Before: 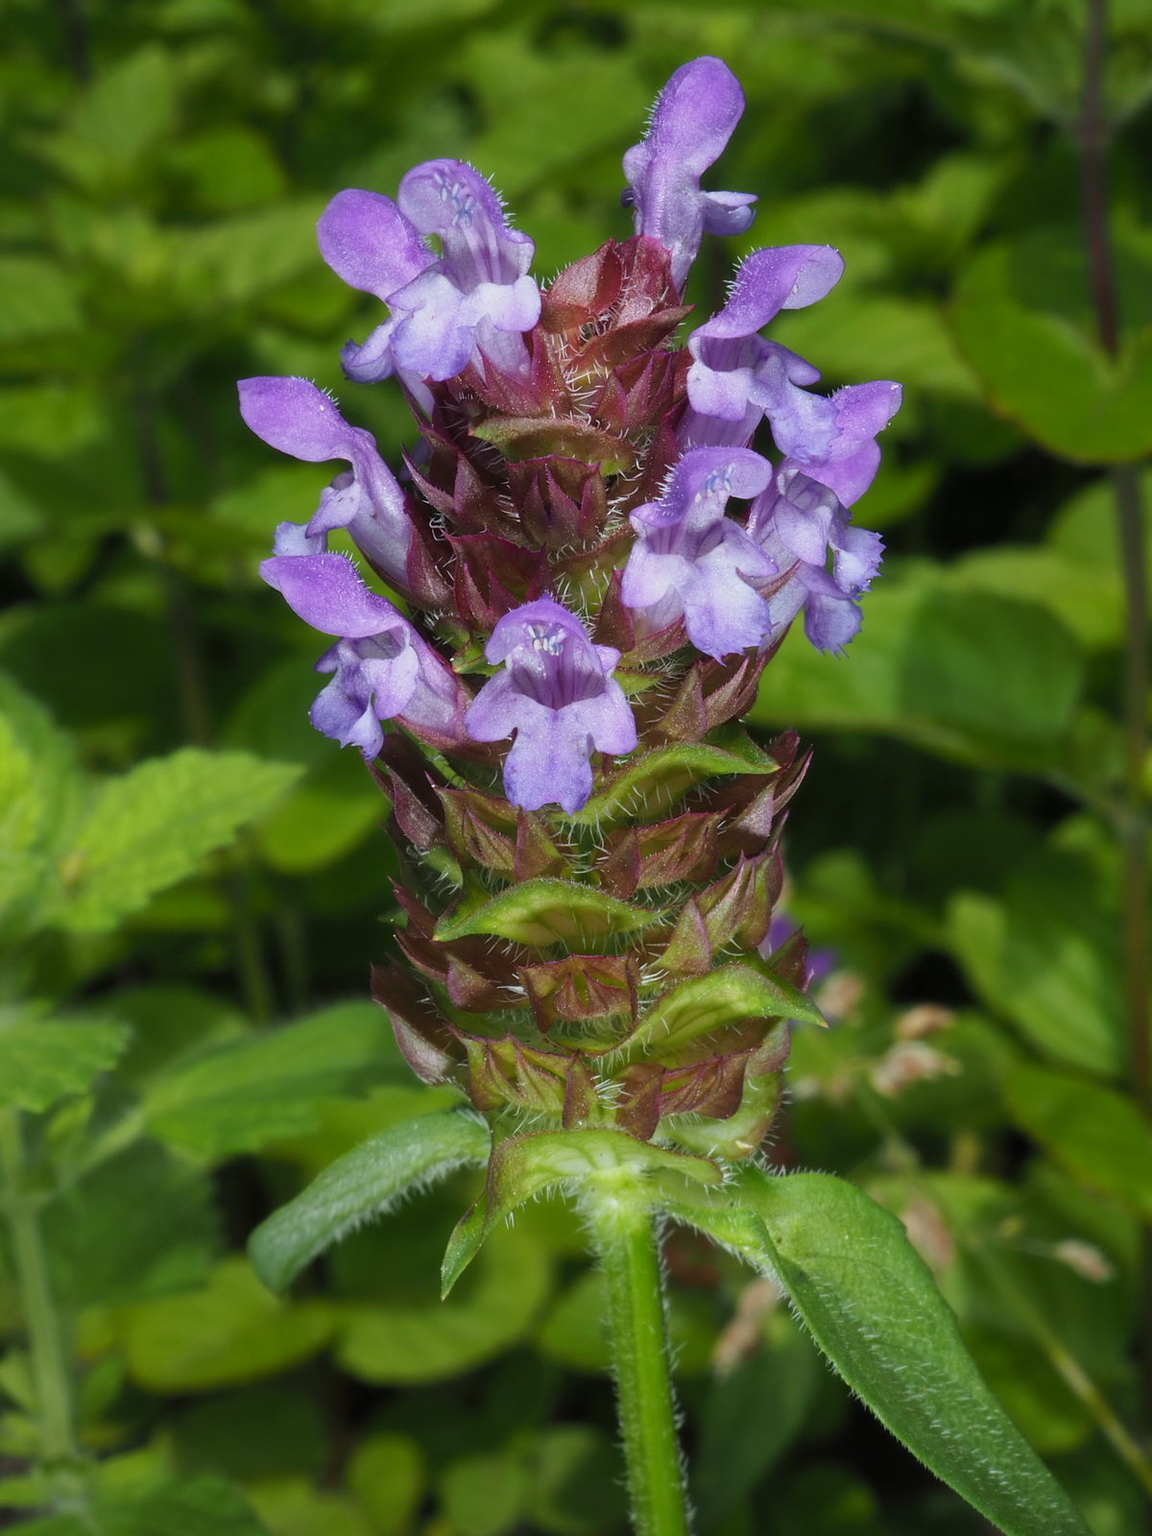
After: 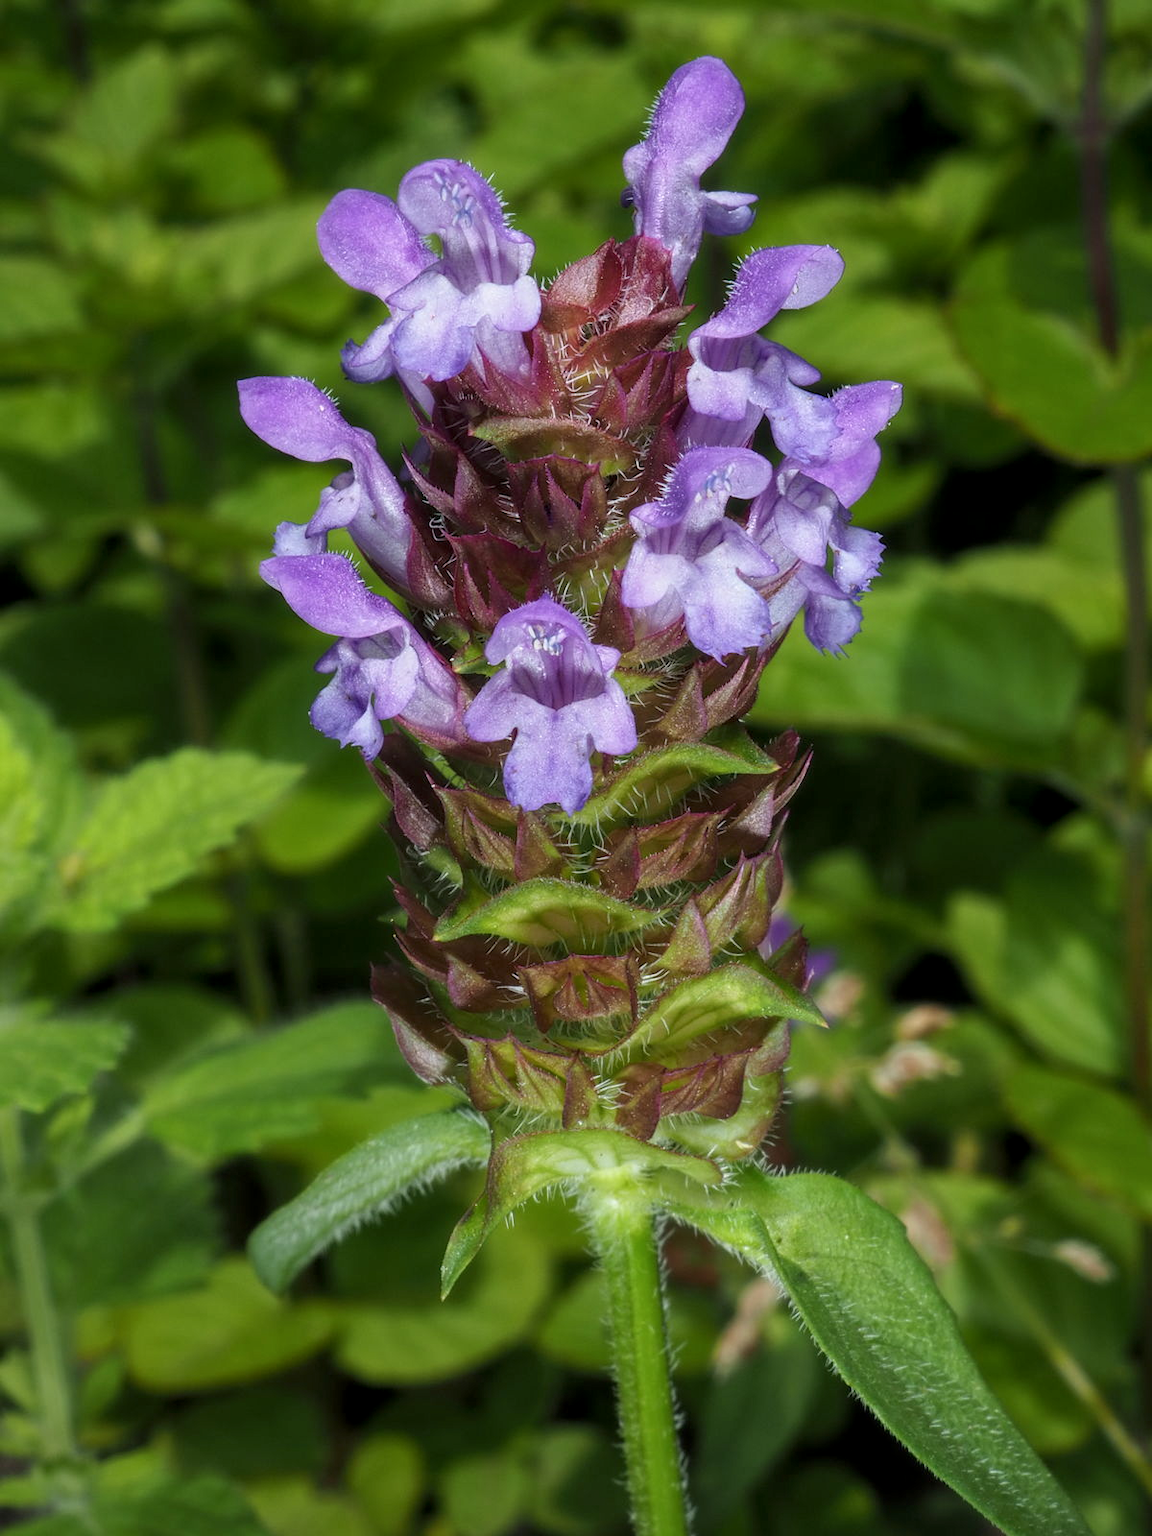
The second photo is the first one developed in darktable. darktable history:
vignetting: fall-off start 116.67%, fall-off radius 59.26%, brightness -0.31, saturation -0.056
local contrast: on, module defaults
